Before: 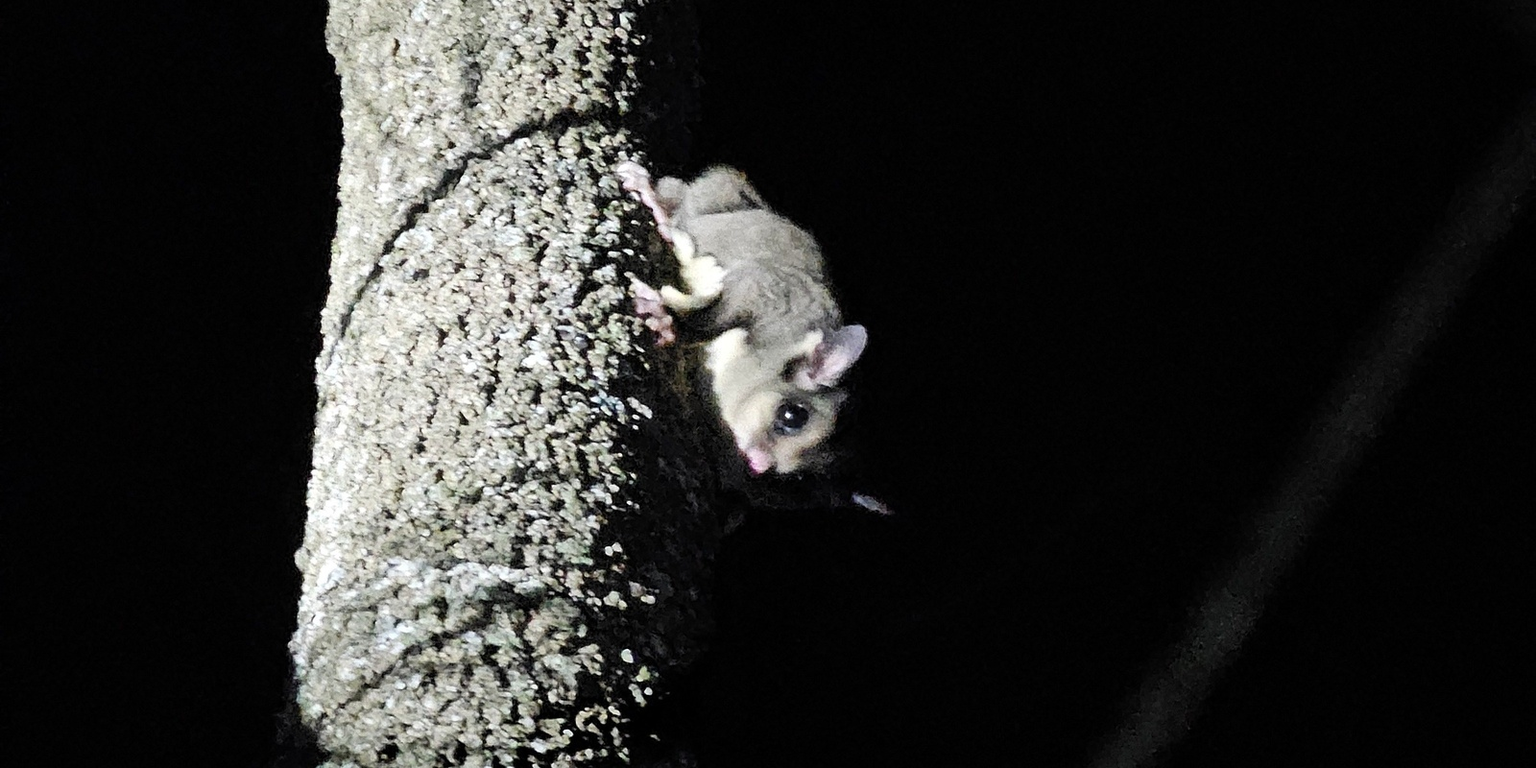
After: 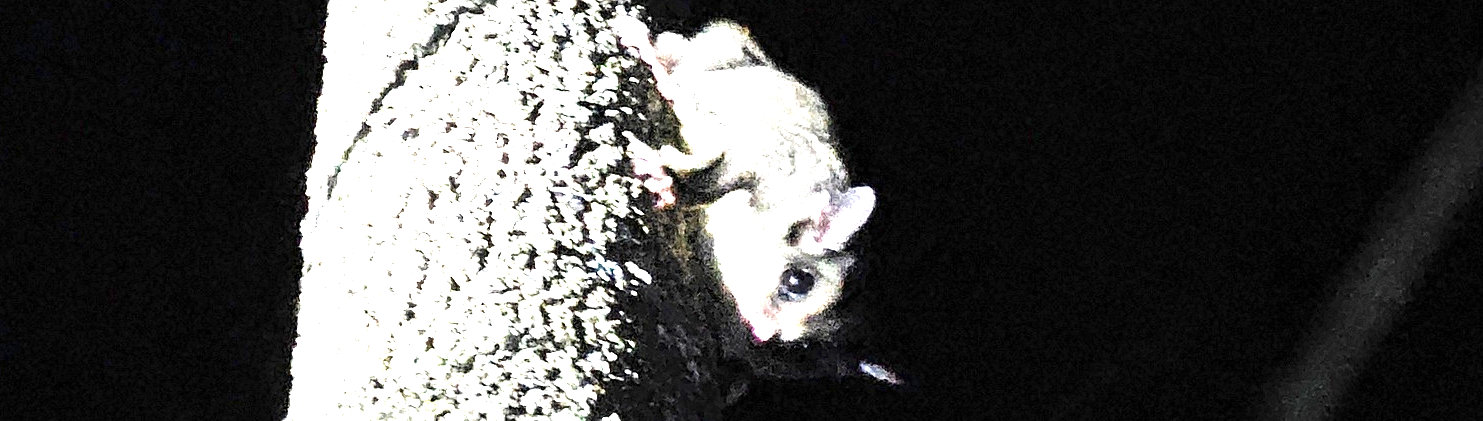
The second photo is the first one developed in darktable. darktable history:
contrast brightness saturation: contrast 0.083, saturation 0.021
crop: left 1.797%, top 19.077%, right 5.483%, bottom 28.2%
exposure: exposure 1.99 EV, compensate highlight preservation false
sharpen: amount 0.201
